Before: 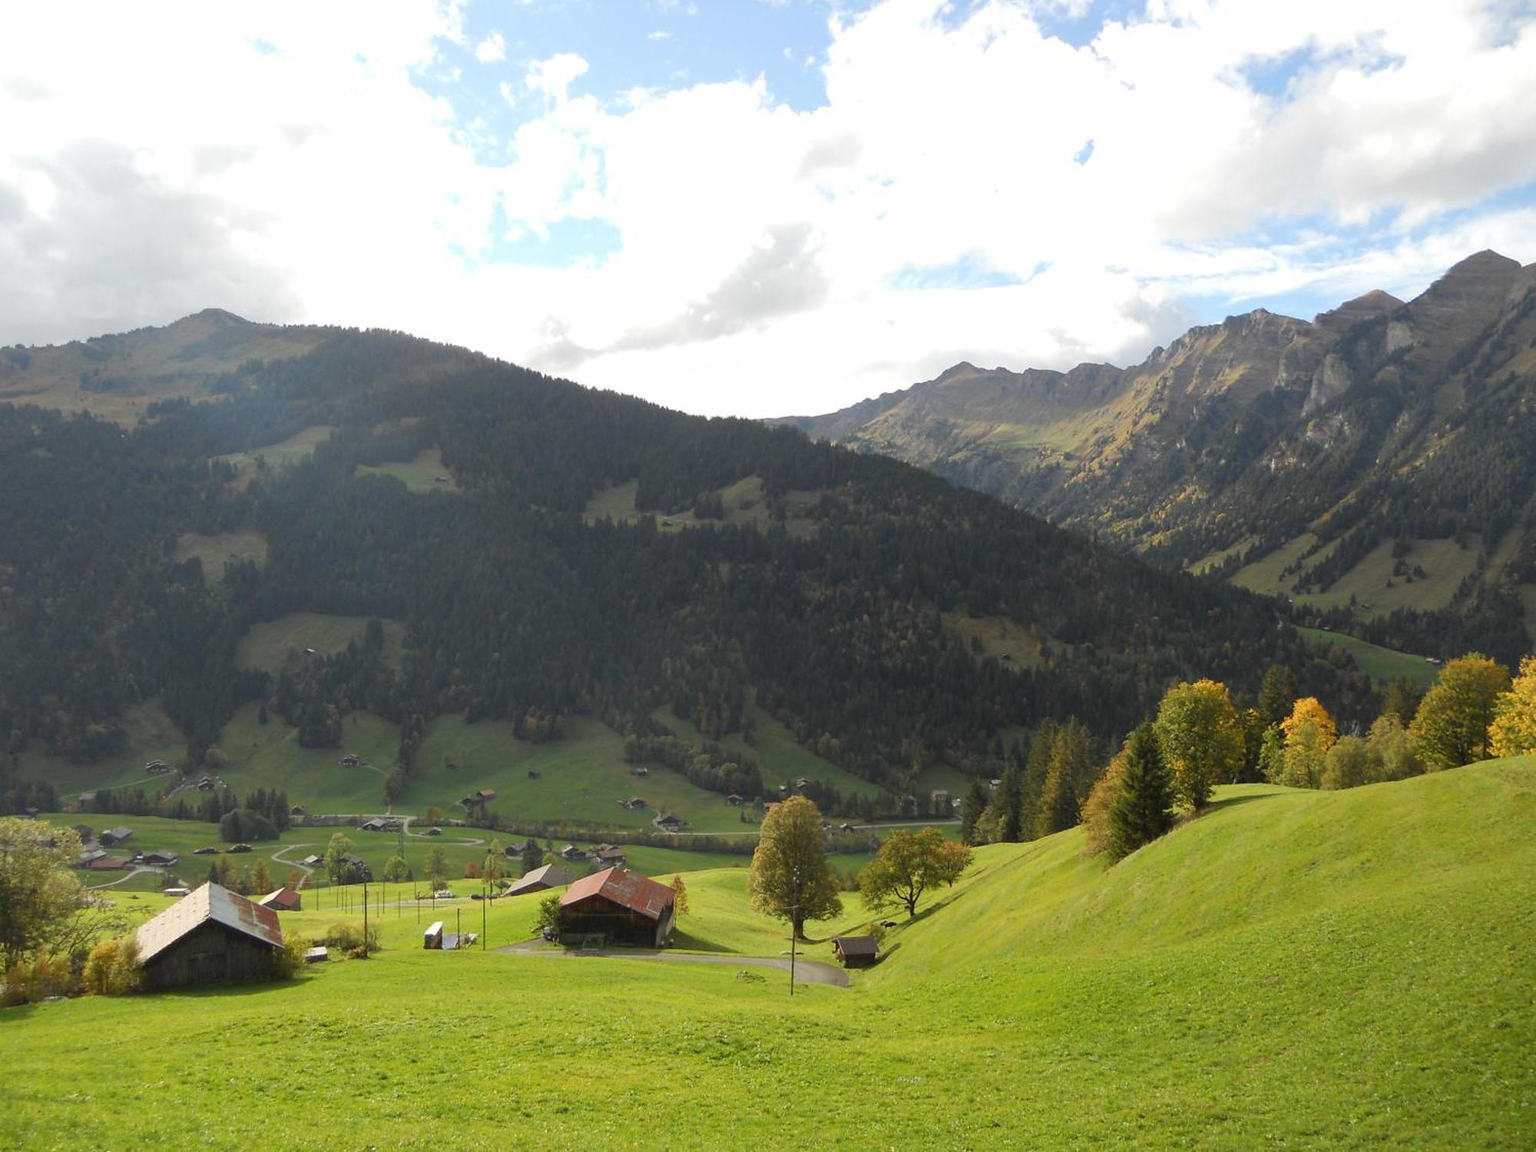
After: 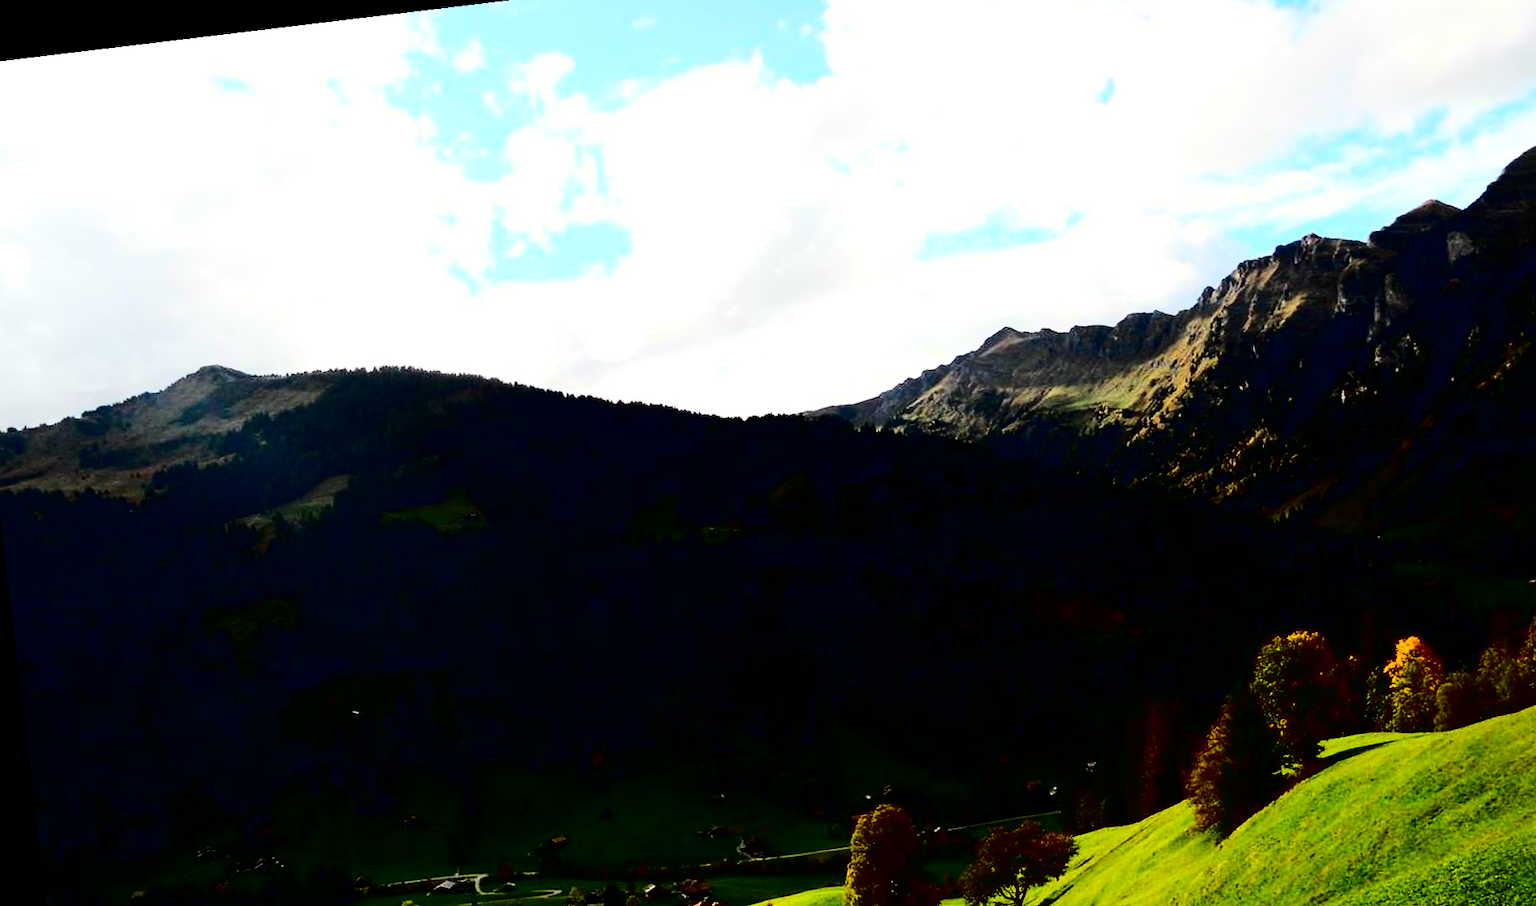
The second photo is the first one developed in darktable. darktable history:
contrast brightness saturation: contrast 0.77, brightness -1, saturation 1
rotate and perspective: rotation -6.83°, automatic cropping off
crop: left 3.015%, top 8.969%, right 9.647%, bottom 26.457%
